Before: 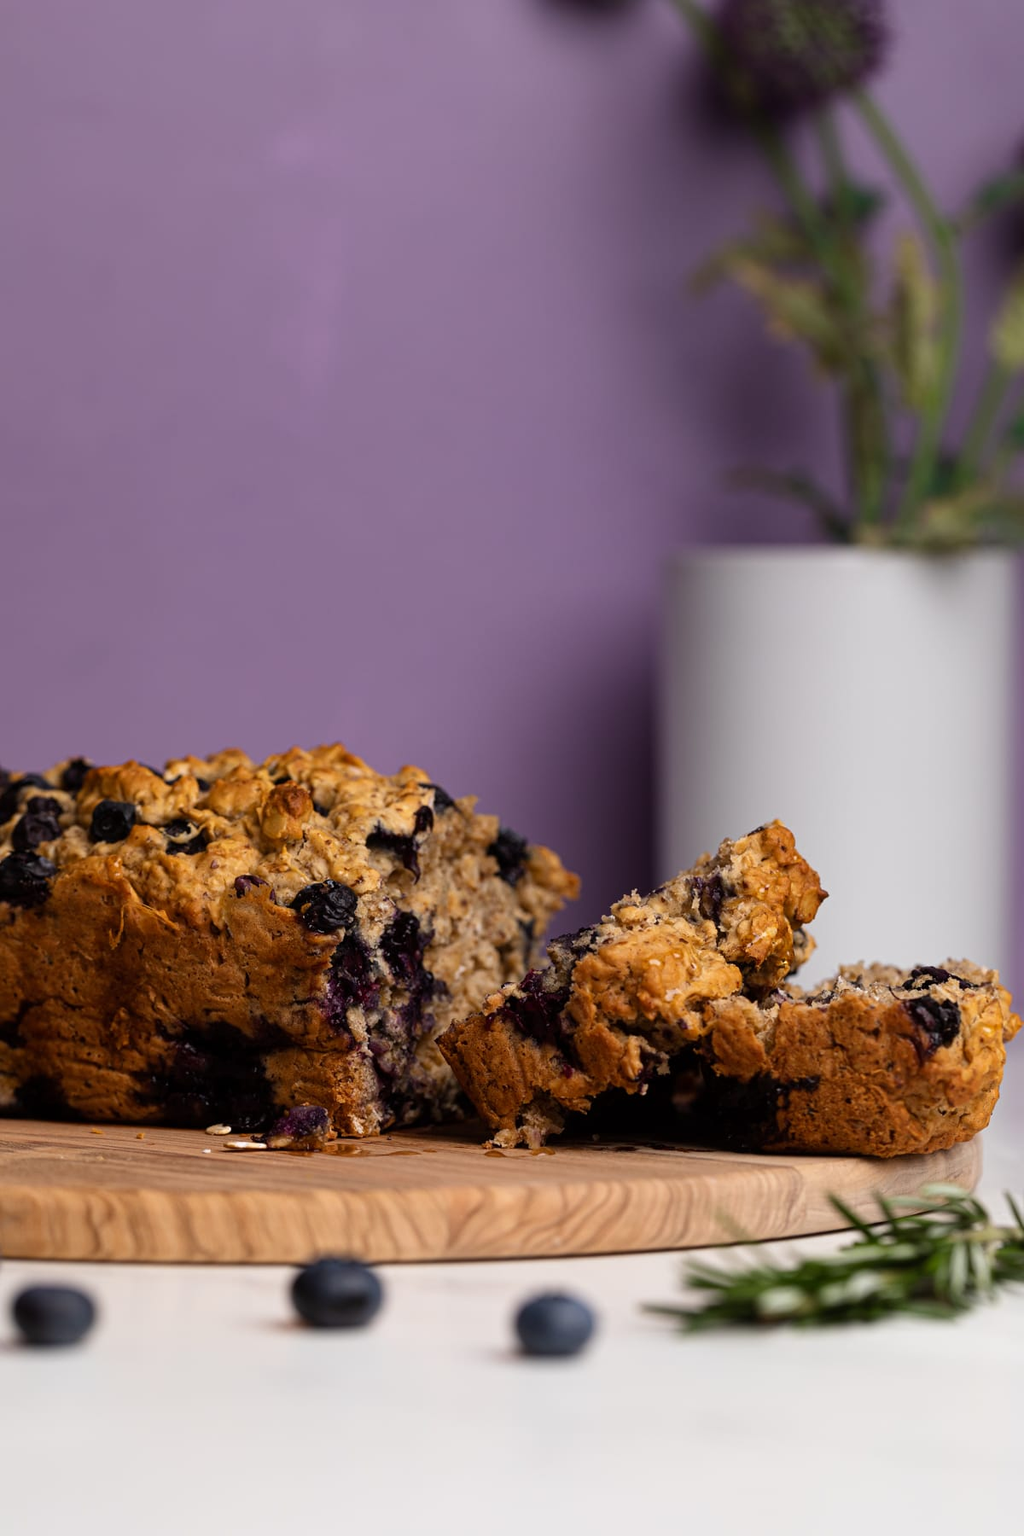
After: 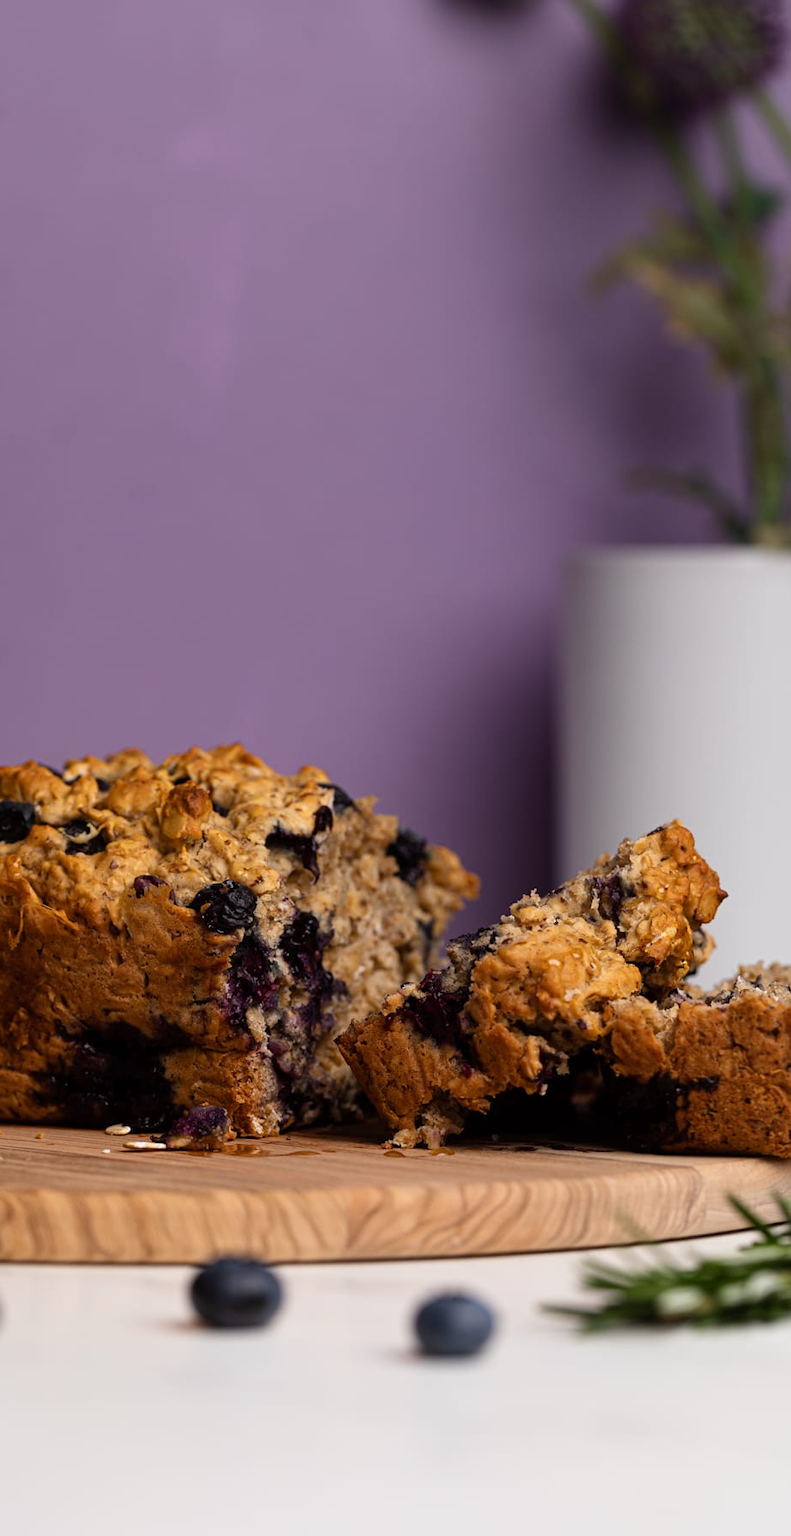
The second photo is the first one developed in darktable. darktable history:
crop: left 9.898%, right 12.745%
